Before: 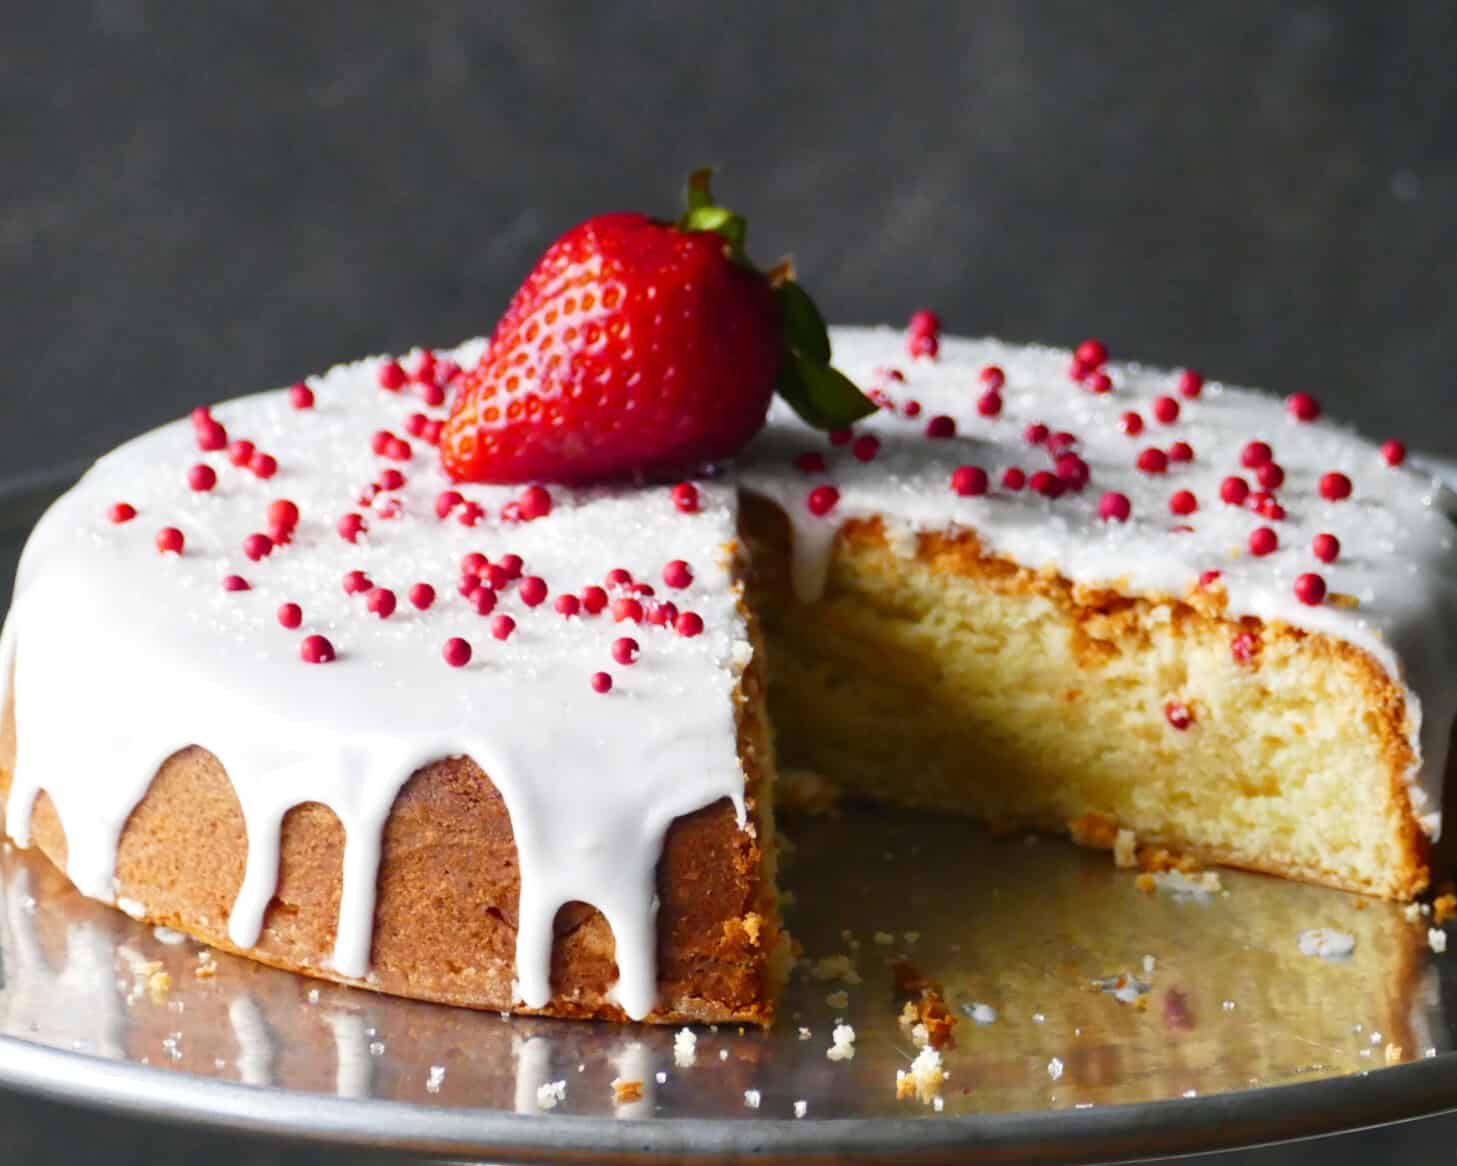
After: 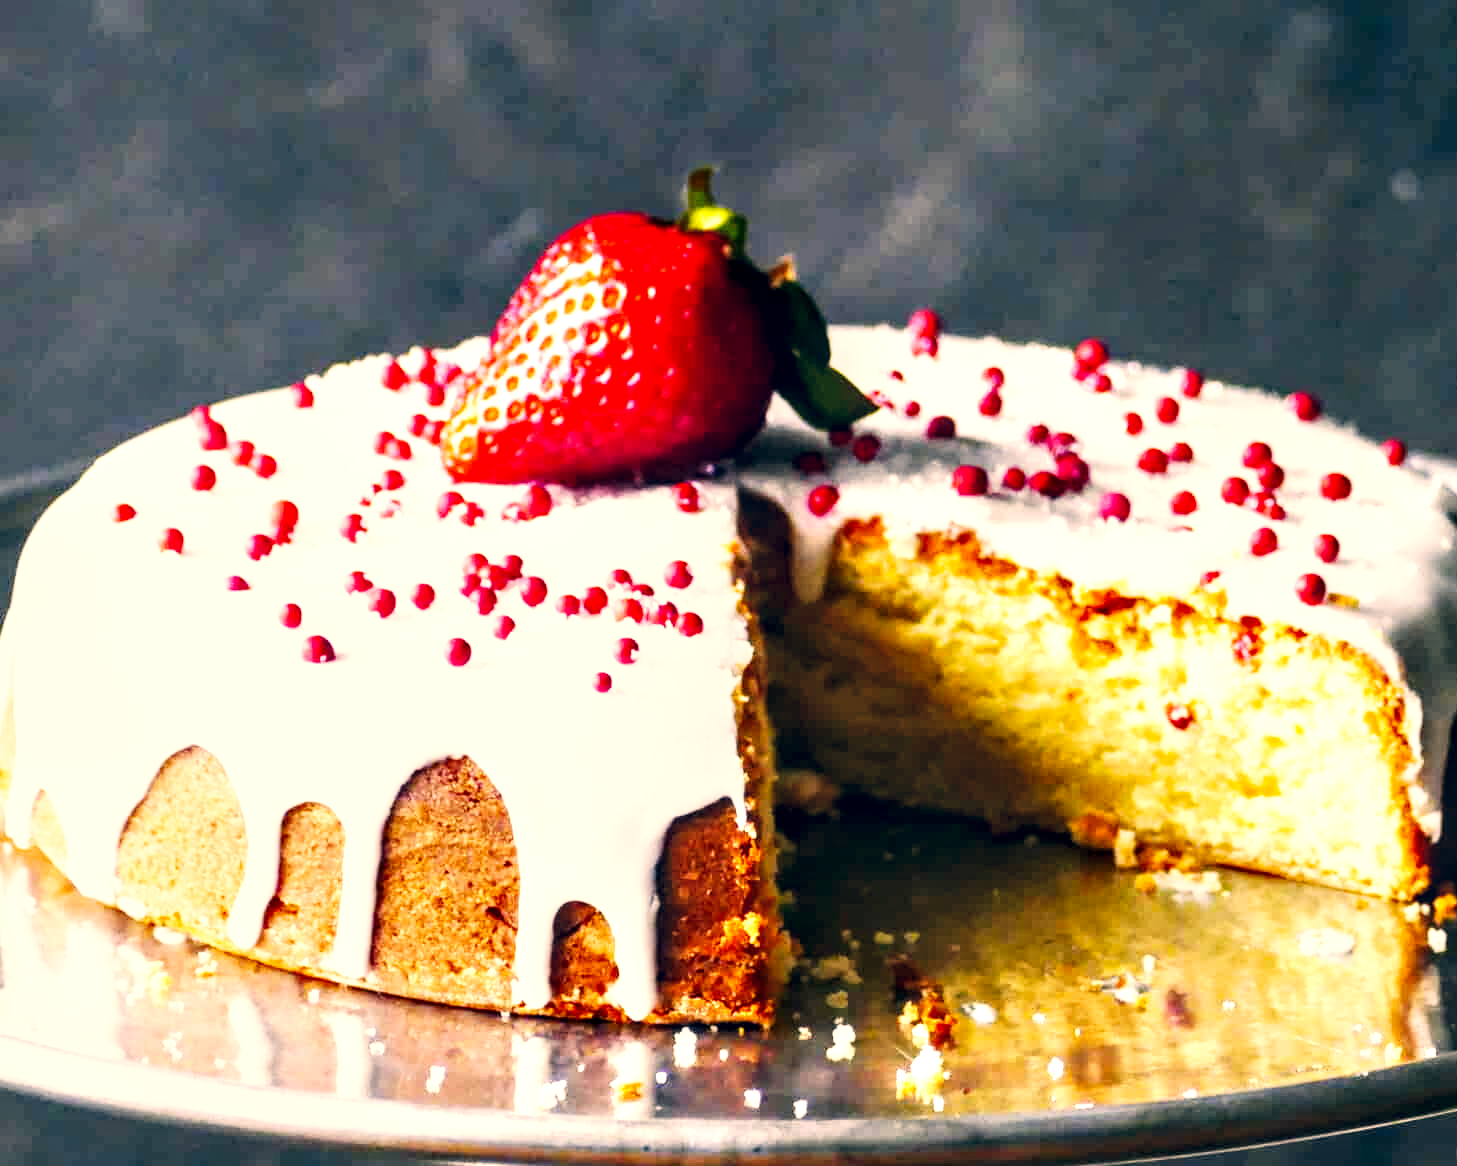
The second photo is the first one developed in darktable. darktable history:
color correction: highlights a* 10.32, highlights b* 14.66, shadows a* -9.59, shadows b* -15.02
base curve: curves: ch0 [(0, 0) (0.007, 0.004) (0.027, 0.03) (0.046, 0.07) (0.207, 0.54) (0.442, 0.872) (0.673, 0.972) (1, 1)], preserve colors none
local contrast: highlights 60%, shadows 60%, detail 160%
